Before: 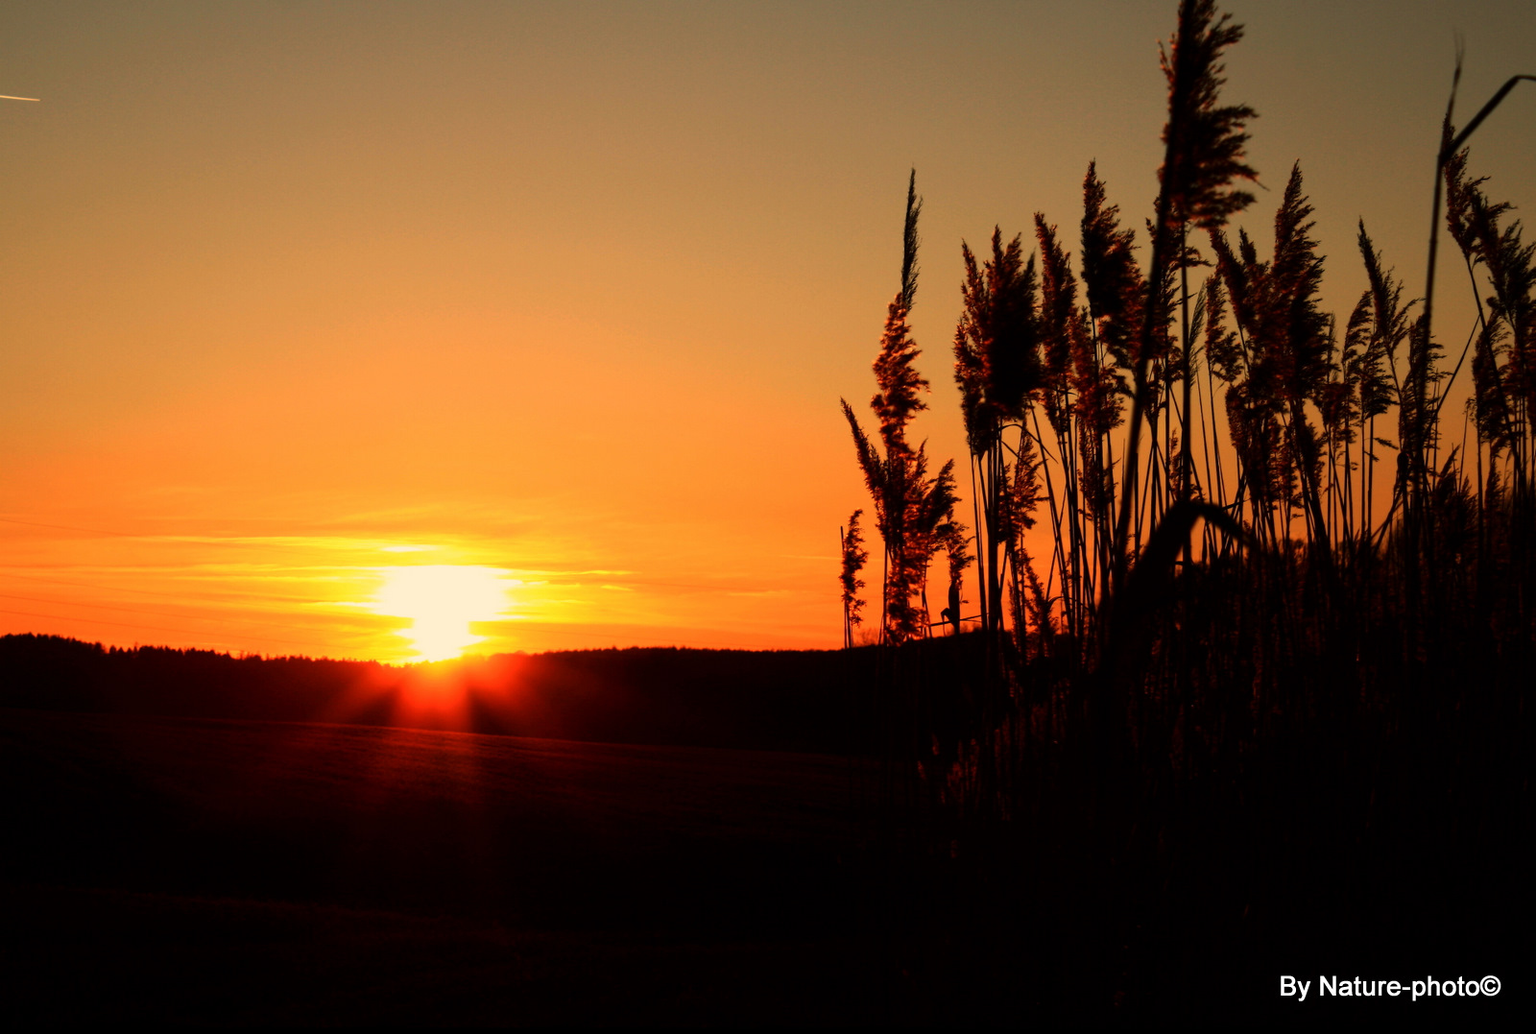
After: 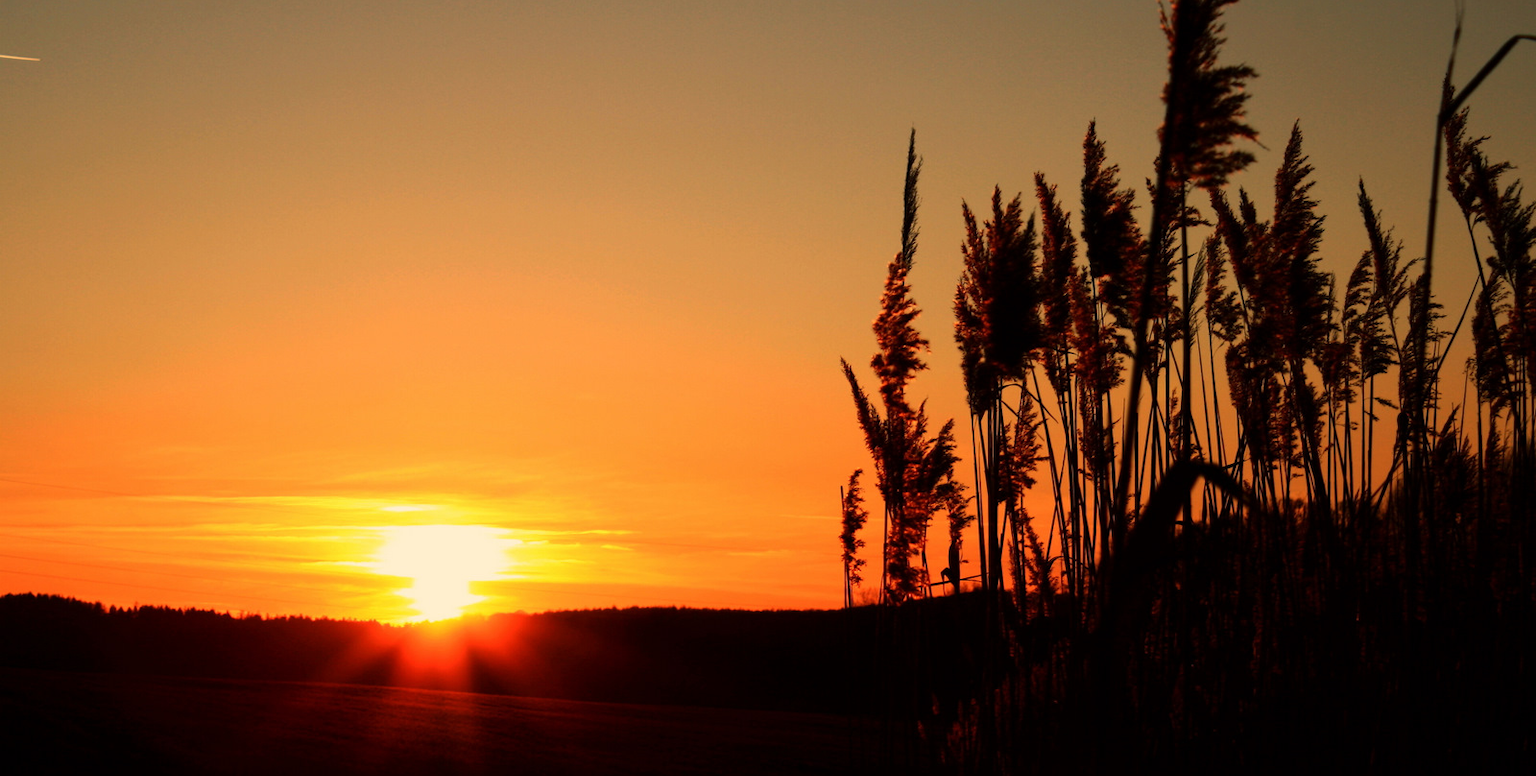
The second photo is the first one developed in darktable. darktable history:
crop: top 3.928%, bottom 20.905%
